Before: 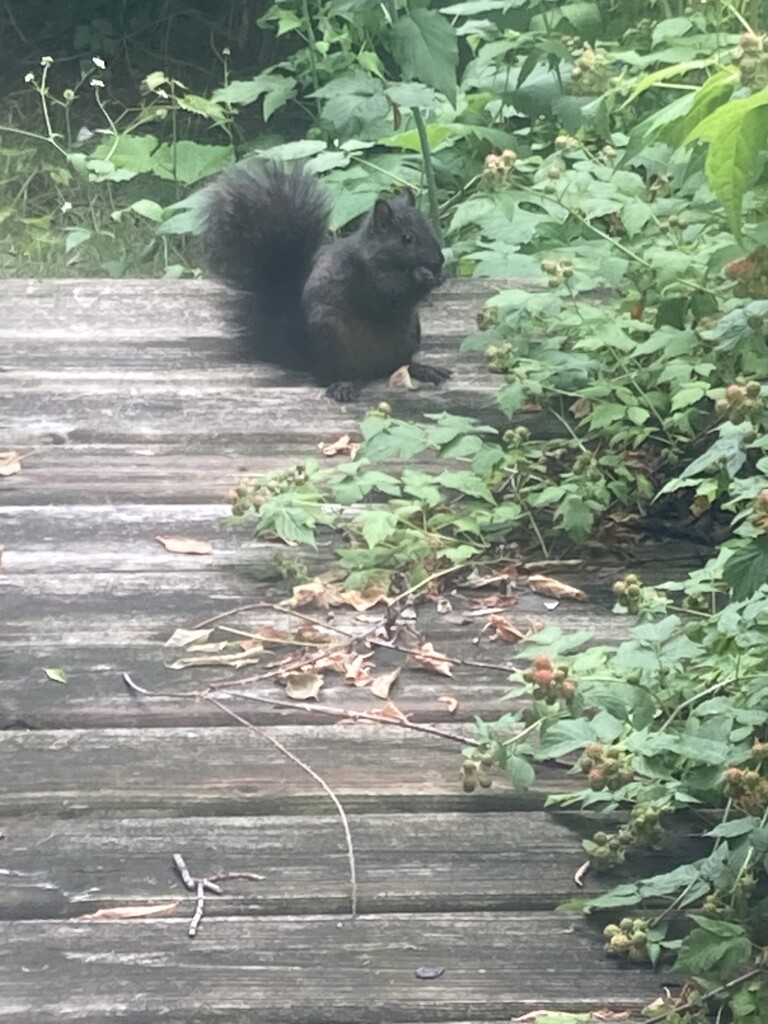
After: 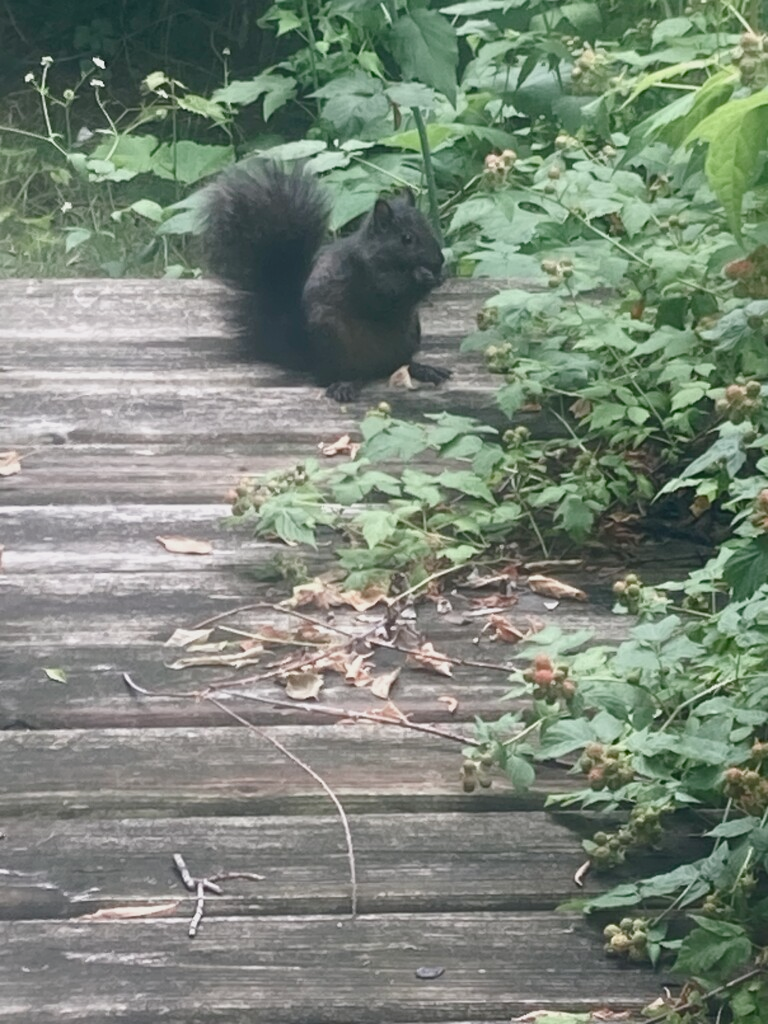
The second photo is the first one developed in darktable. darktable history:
contrast brightness saturation: saturation -0.05
color balance rgb: shadows lift › luminance -10%, shadows lift › chroma 1%, shadows lift › hue 113°, power › luminance -15%, highlights gain › chroma 0.2%, highlights gain › hue 333°, global offset › luminance 0.5%, perceptual saturation grading › global saturation 20%, perceptual saturation grading › highlights -50%, perceptual saturation grading › shadows 25%, contrast -10%
